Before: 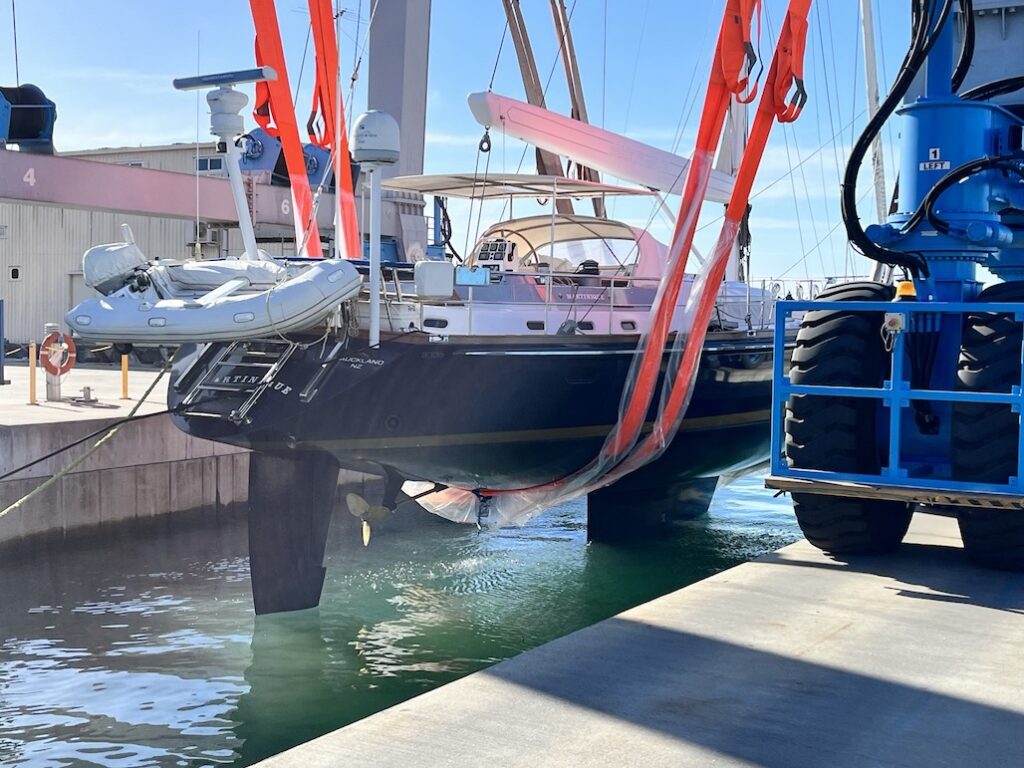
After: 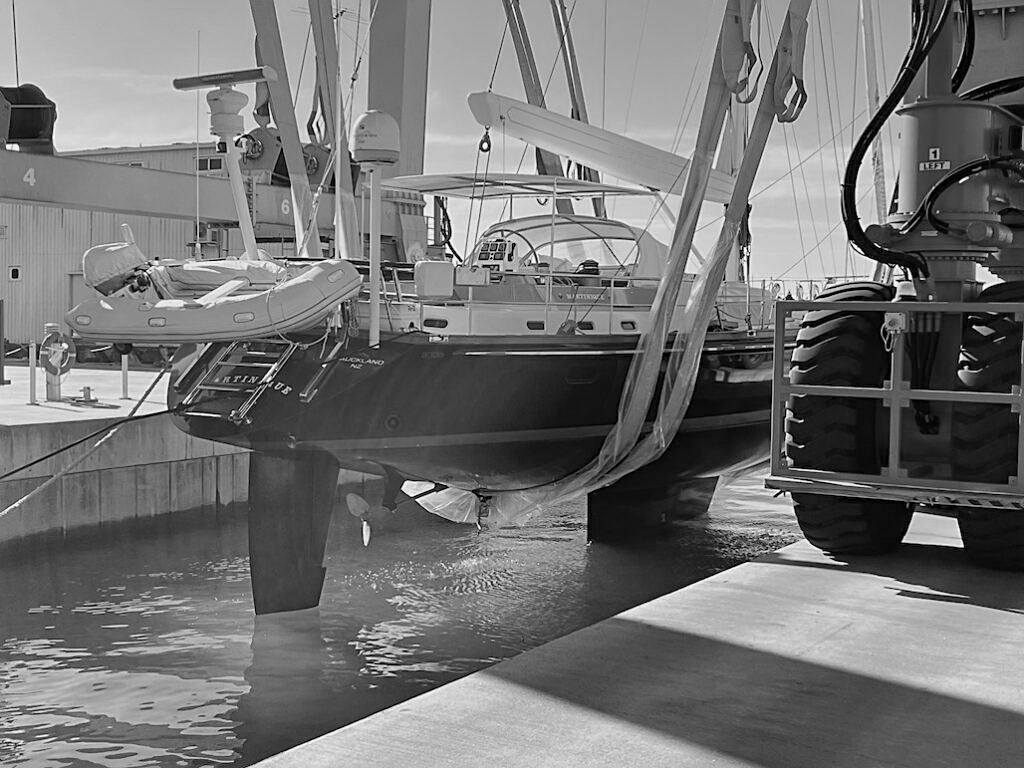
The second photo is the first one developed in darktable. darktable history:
sharpen: on, module defaults
monochrome: on, module defaults
tone equalizer: -8 EV 0.25 EV, -7 EV 0.417 EV, -6 EV 0.417 EV, -5 EV 0.25 EV, -3 EV -0.25 EV, -2 EV -0.417 EV, -1 EV -0.417 EV, +0 EV -0.25 EV, edges refinement/feathering 500, mask exposure compensation -1.57 EV, preserve details guided filter
